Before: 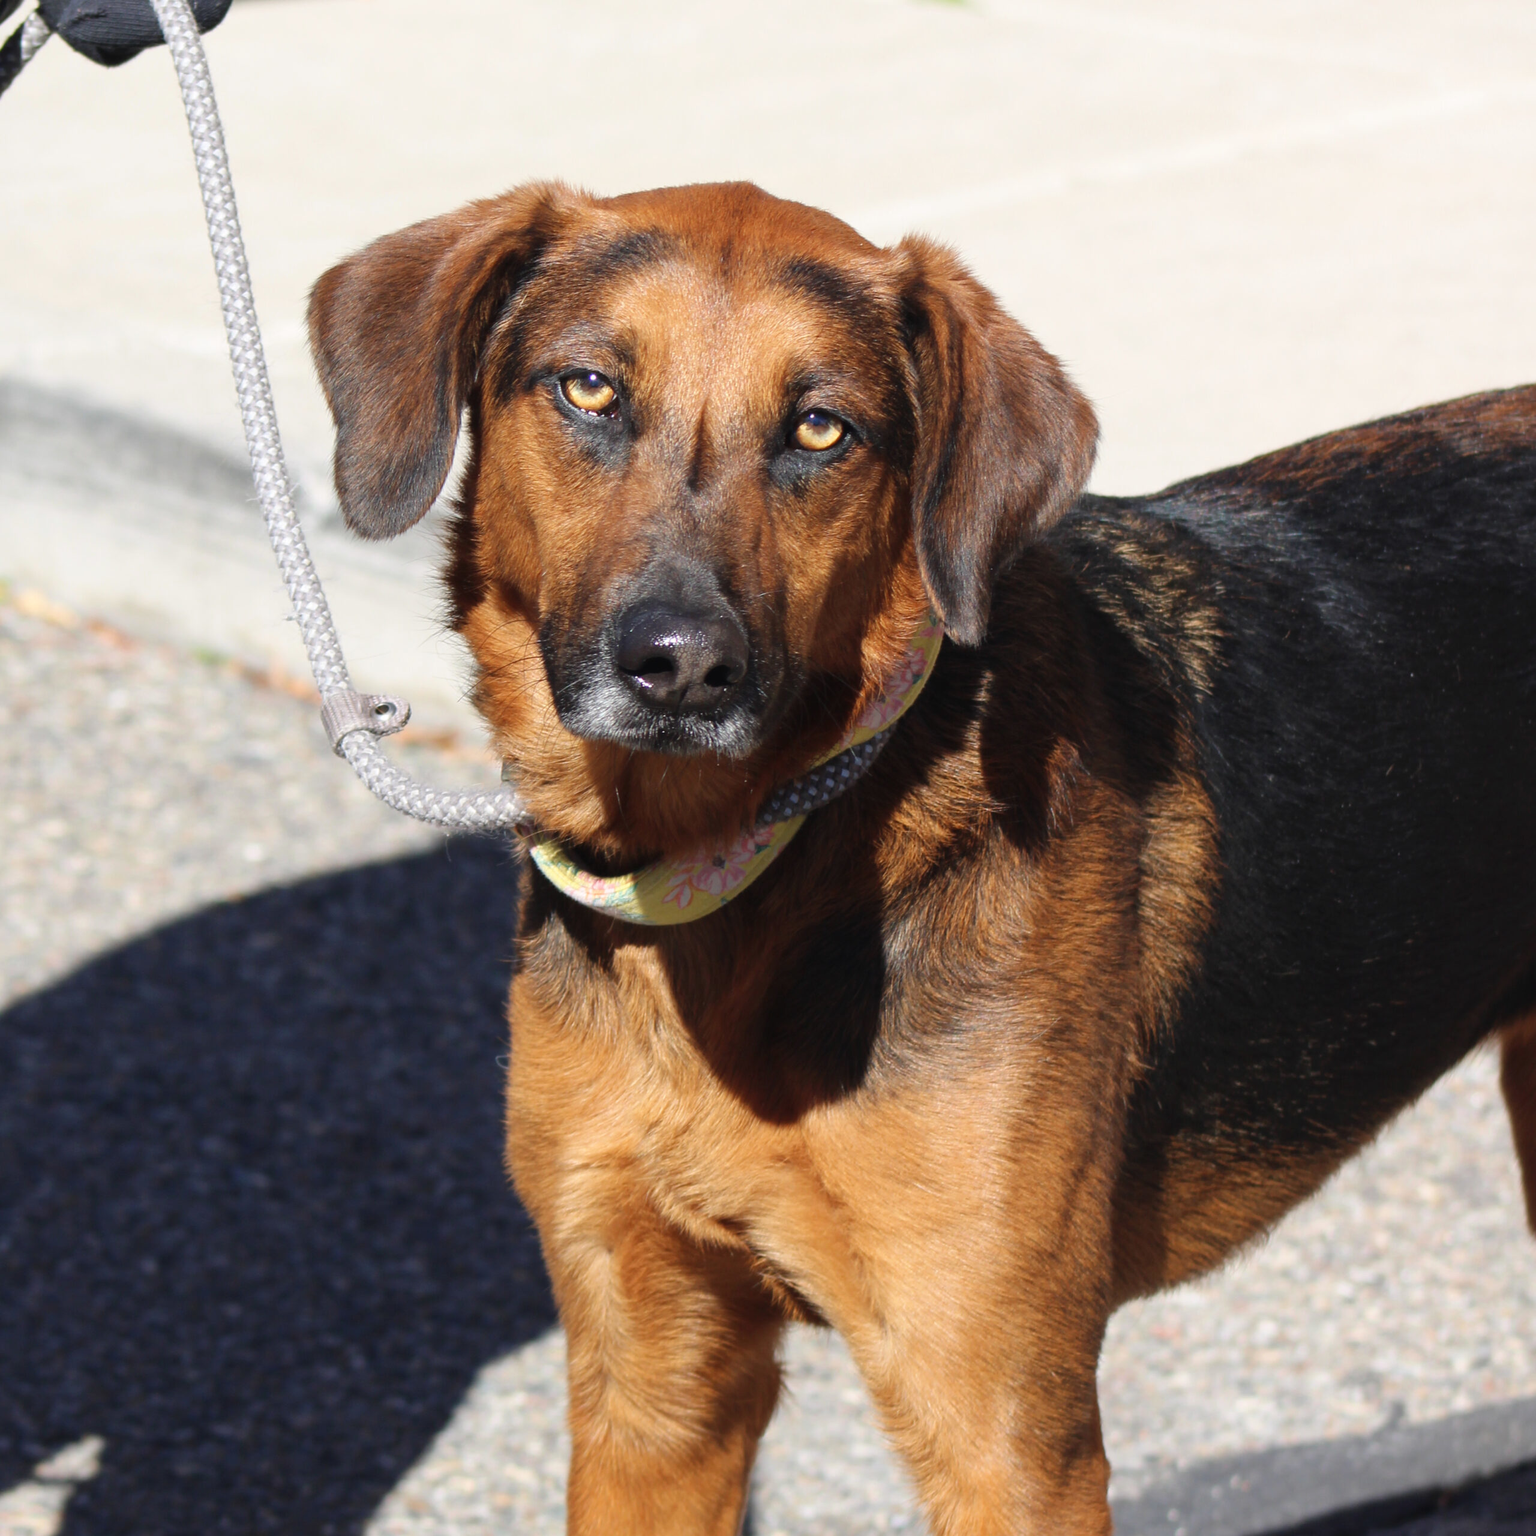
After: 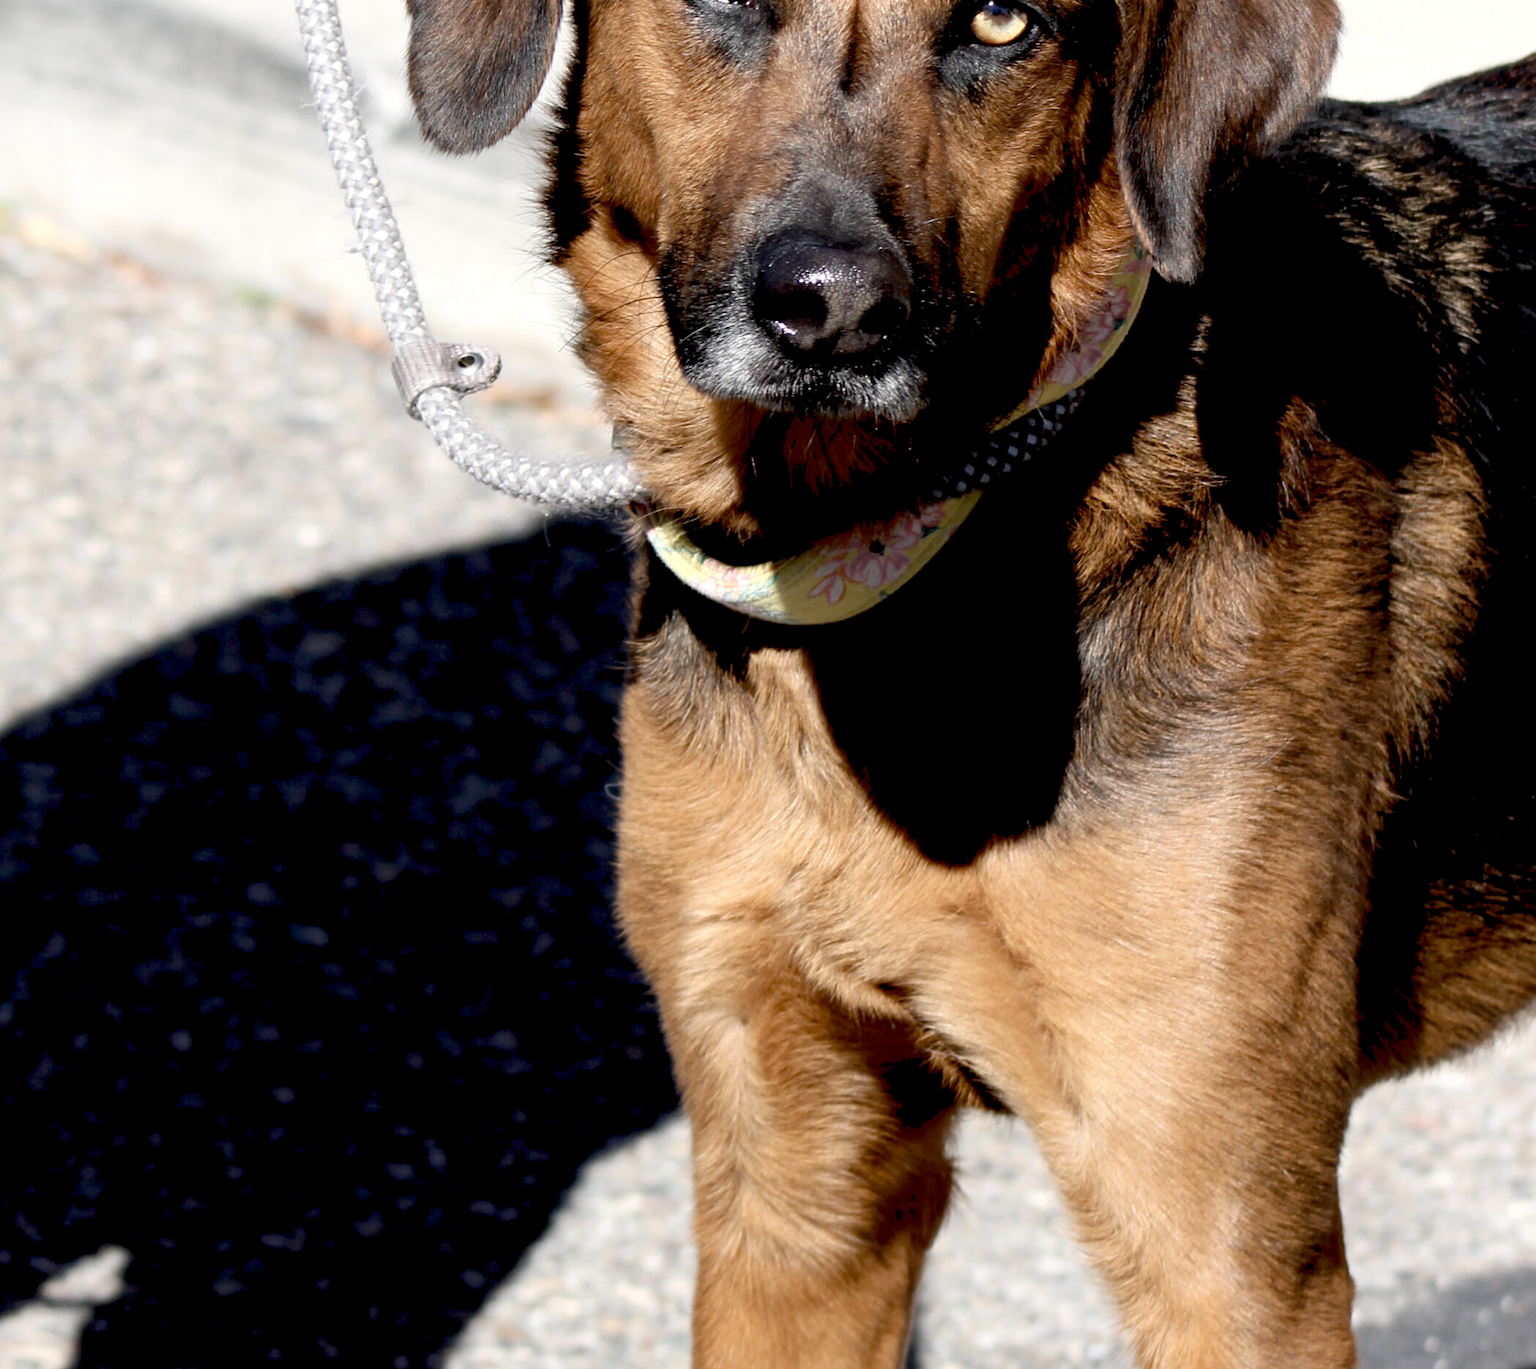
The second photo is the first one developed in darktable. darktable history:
contrast brightness saturation: contrast 0.097, saturation -0.354
exposure: black level correction 0.026, exposure 0.184 EV, compensate highlight preservation false
crop: top 26.95%, right 18.036%
